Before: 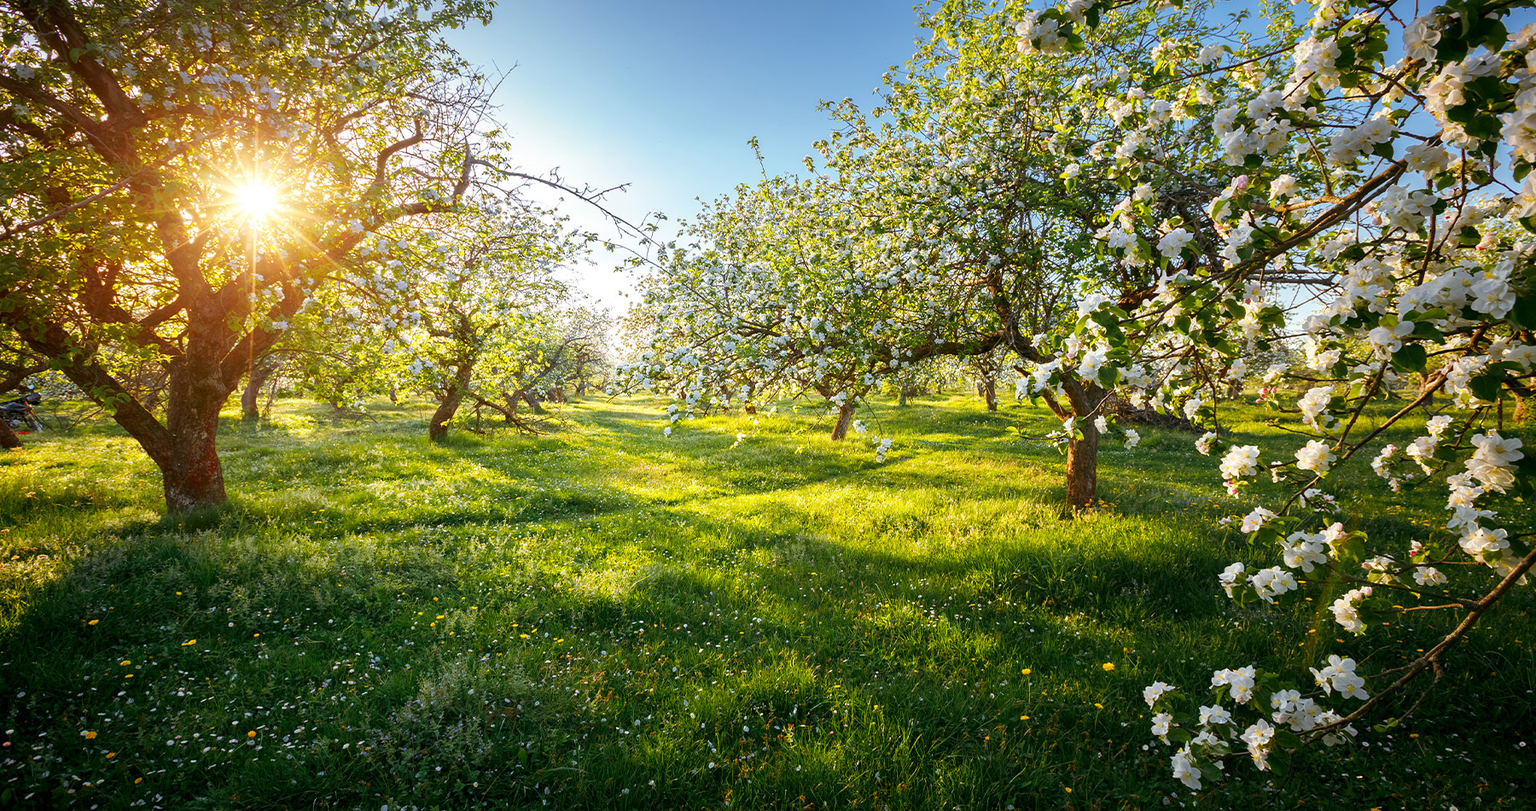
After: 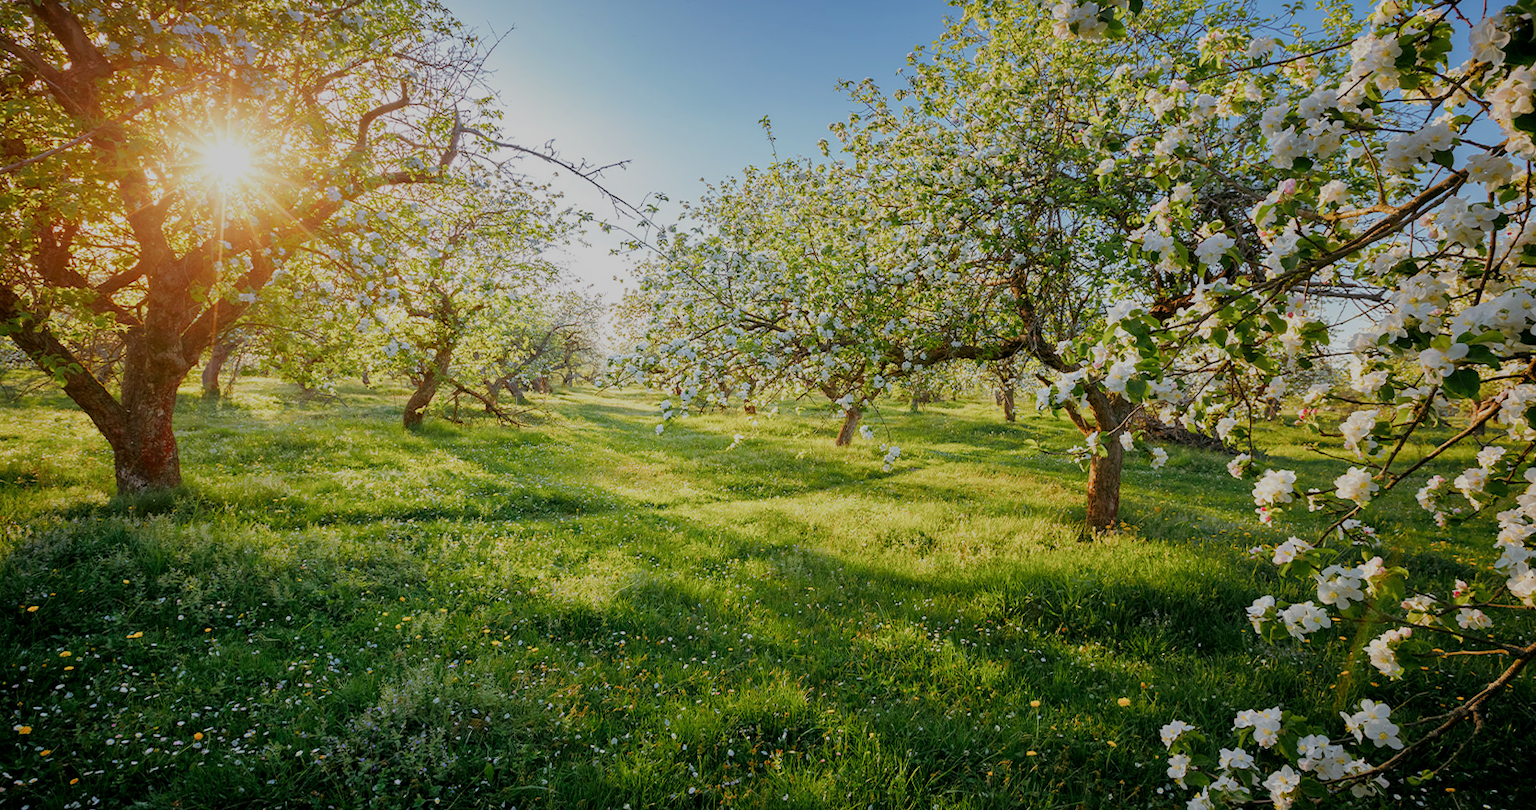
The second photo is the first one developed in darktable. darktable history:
filmic rgb: middle gray luminance 18.42%, black relative exposure -11.25 EV, white relative exposure 3.75 EV, threshold 6 EV, target black luminance 0%, hardness 5.87, latitude 57.4%, contrast 0.963, shadows ↔ highlights balance 49.98%, add noise in highlights 0, preserve chrominance luminance Y, color science v3 (2019), use custom middle-gray values true, iterations of high-quality reconstruction 0, contrast in highlights soft, enable highlight reconstruction true
tone equalizer: -8 EV 0.25 EV, -7 EV 0.417 EV, -6 EV 0.417 EV, -5 EV 0.25 EV, -3 EV -0.25 EV, -2 EV -0.417 EV, -1 EV -0.417 EV, +0 EV -0.25 EV, edges refinement/feathering 500, mask exposure compensation -1.57 EV, preserve details guided filter
crop and rotate: angle -2.38°
